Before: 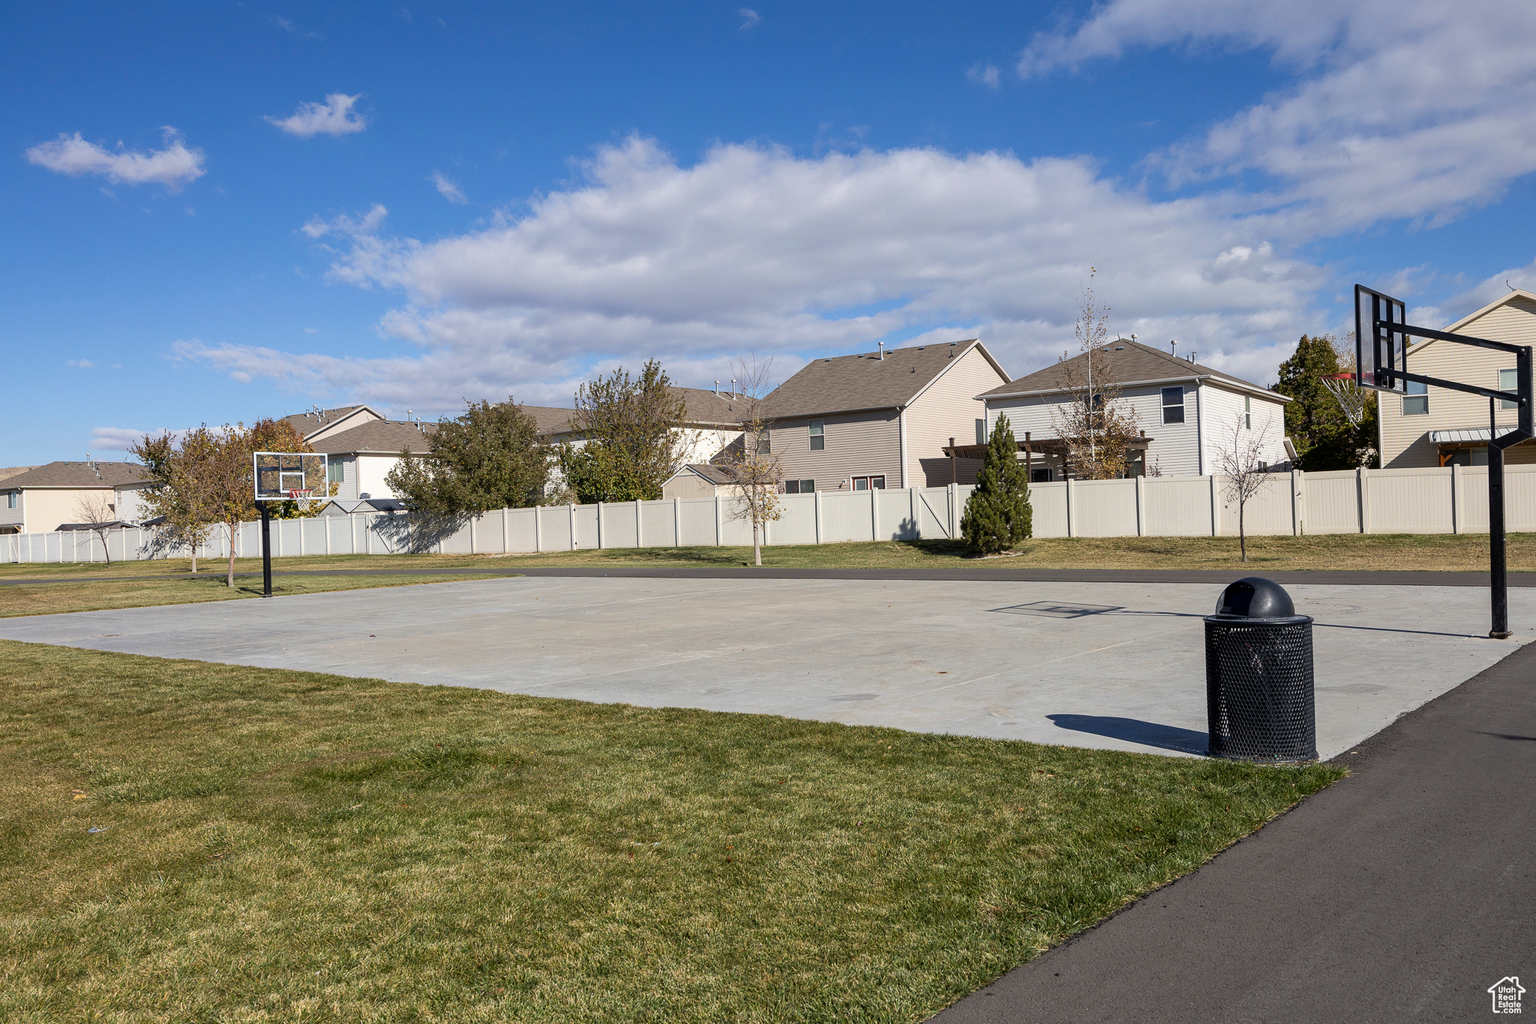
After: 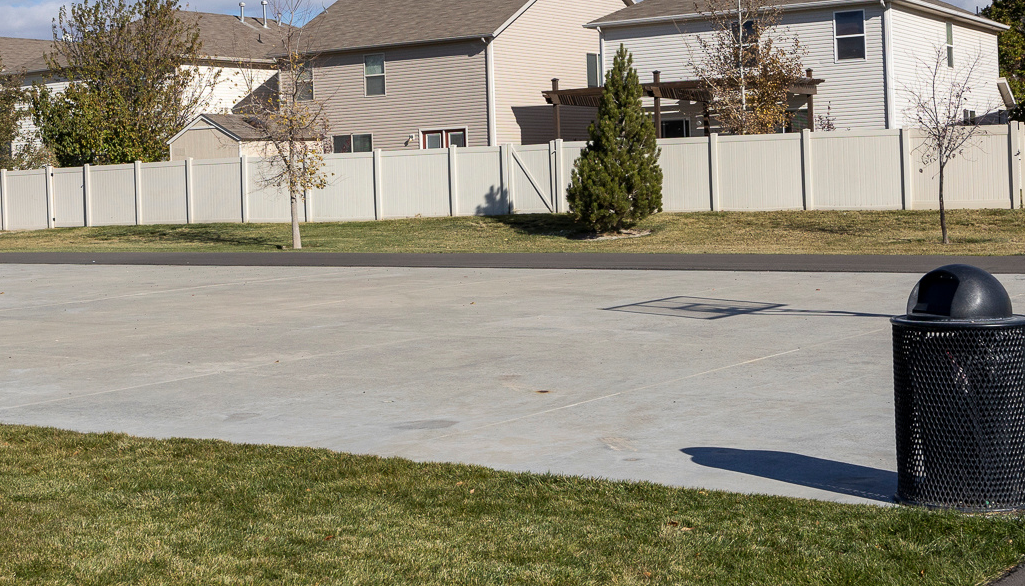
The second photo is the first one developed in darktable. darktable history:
crop: left 34.892%, top 37.064%, right 15.039%, bottom 19.937%
